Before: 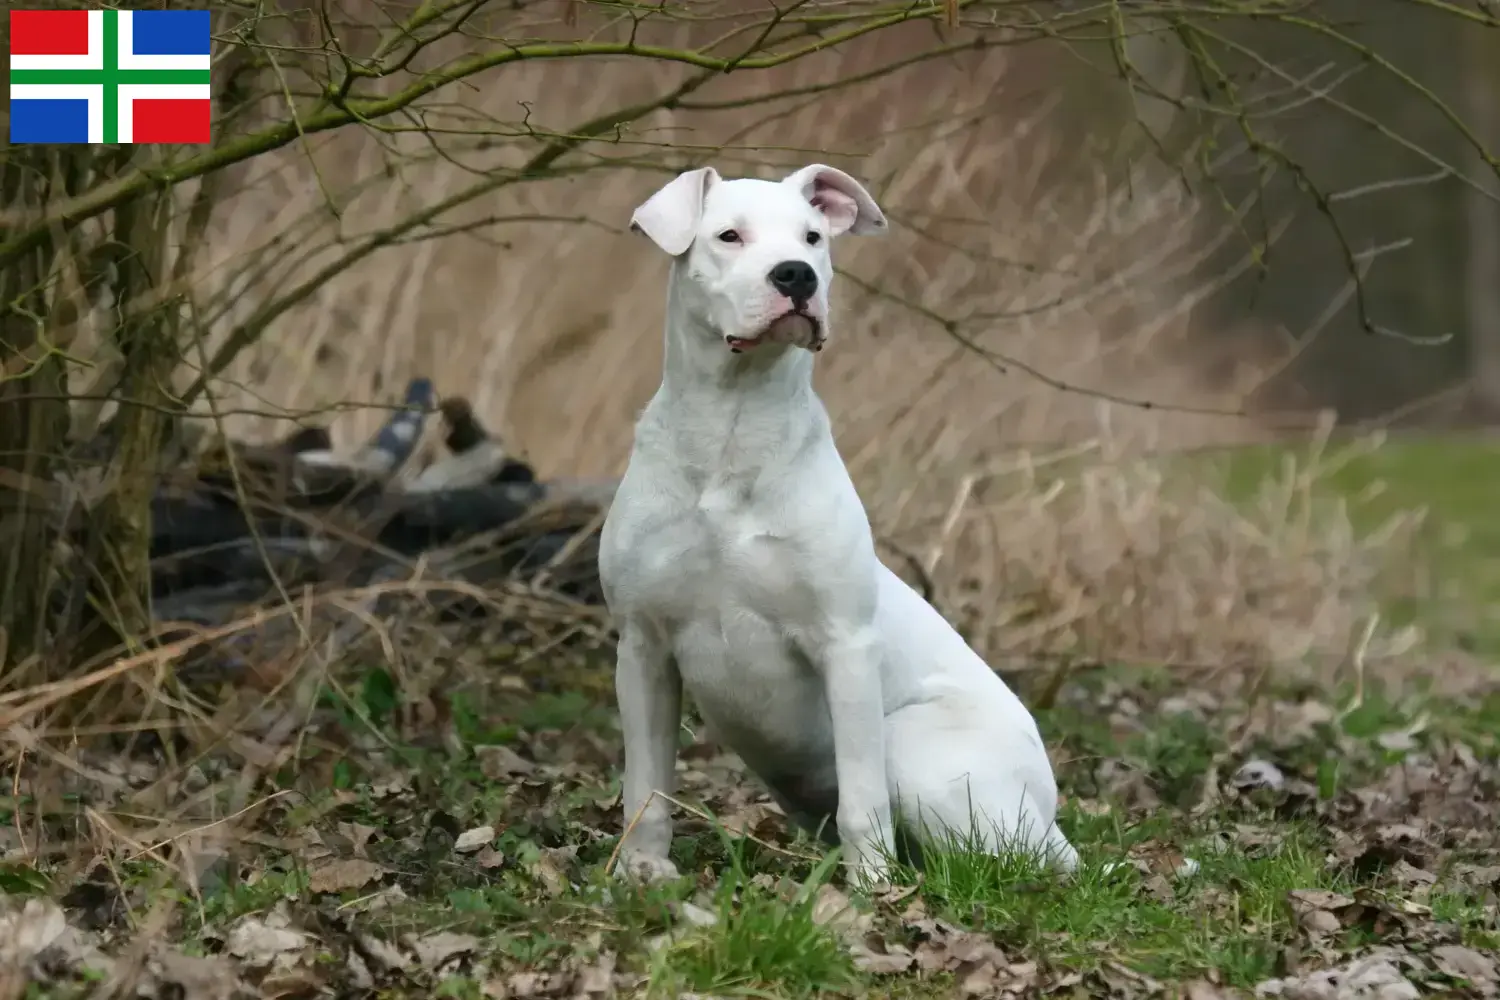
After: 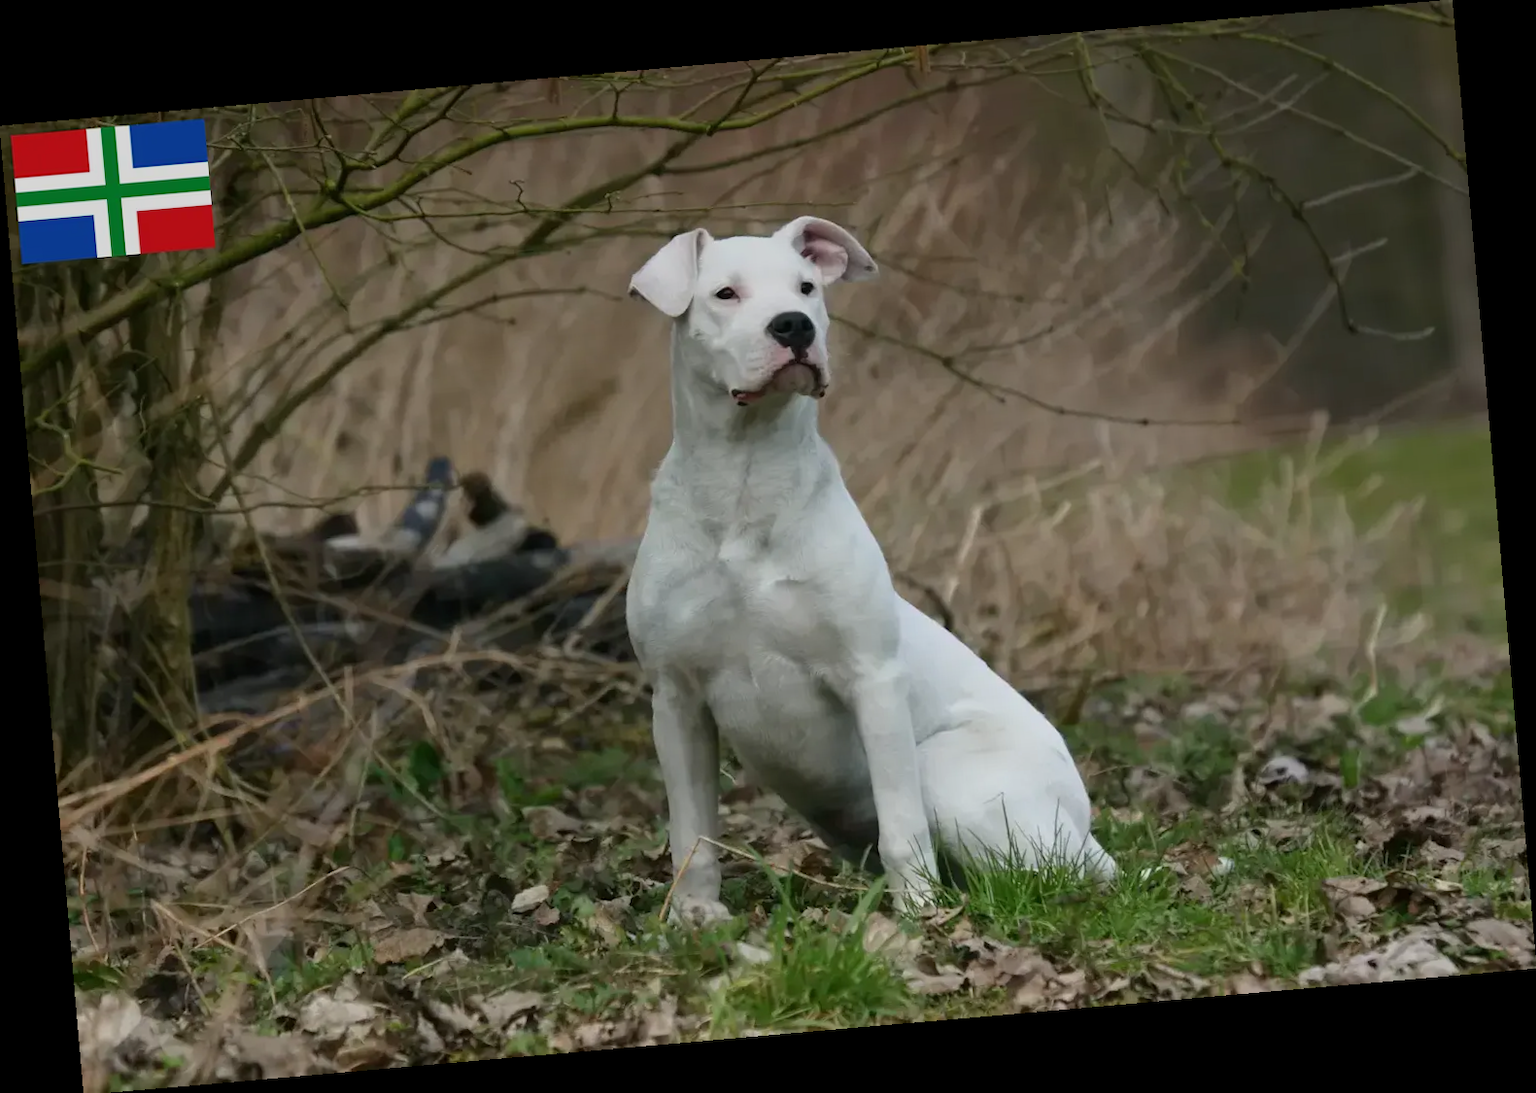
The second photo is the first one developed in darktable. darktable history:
graduated density: rotation 5.63°, offset 76.9
rotate and perspective: rotation -4.98°, automatic cropping off
tone equalizer: on, module defaults
